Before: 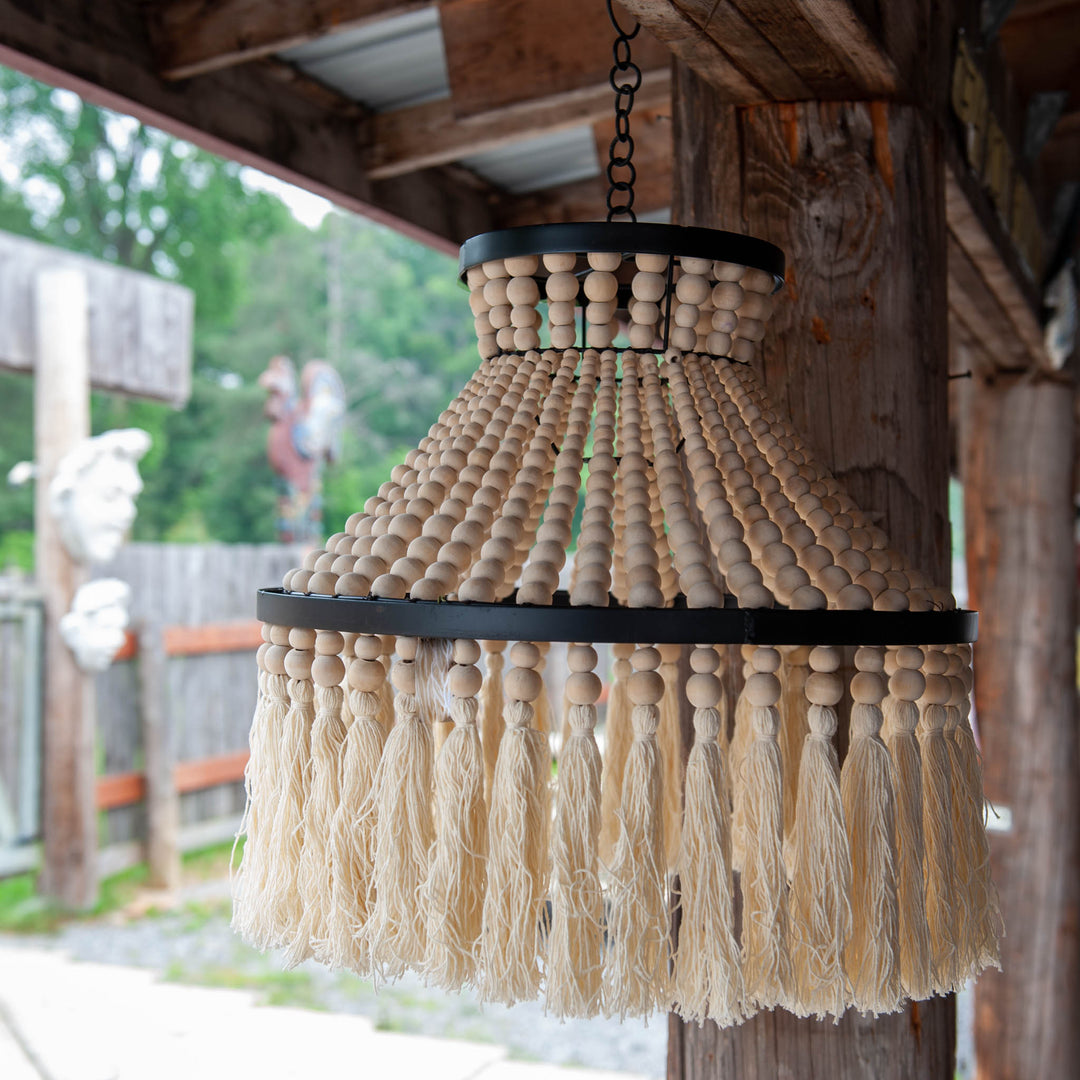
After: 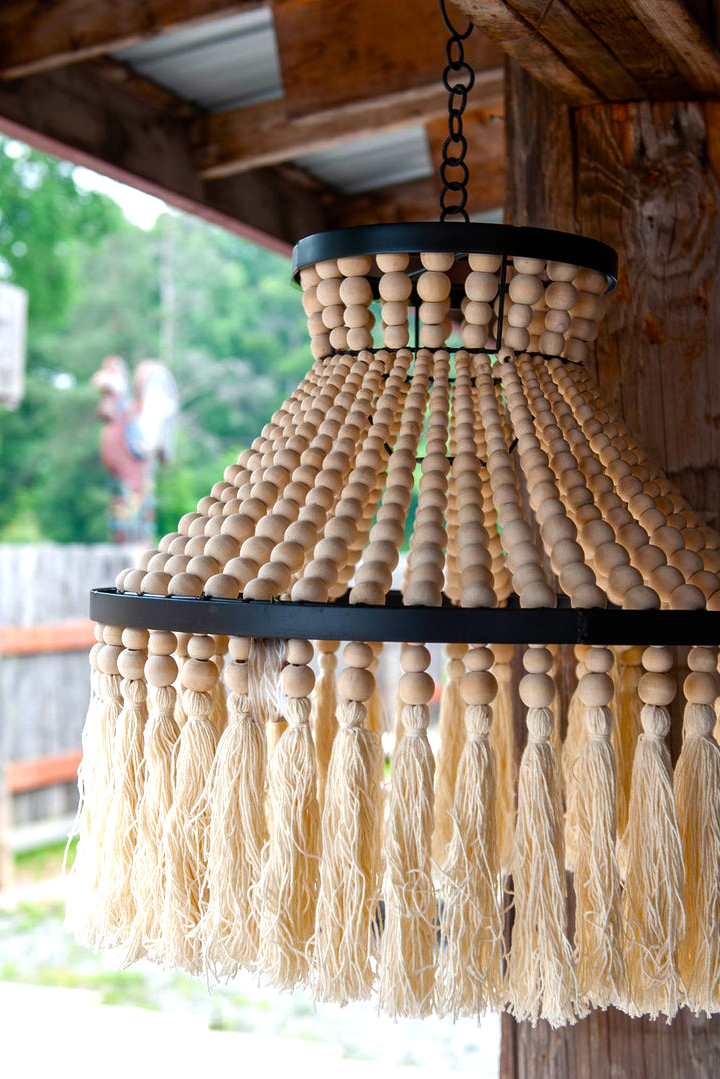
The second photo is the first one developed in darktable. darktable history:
crop and rotate: left 15.546%, right 17.787%
color balance rgb: perceptual saturation grading › mid-tones 6.33%, perceptual saturation grading › shadows 72.44%, perceptual brilliance grading › highlights 11.59%, contrast 5.05%
